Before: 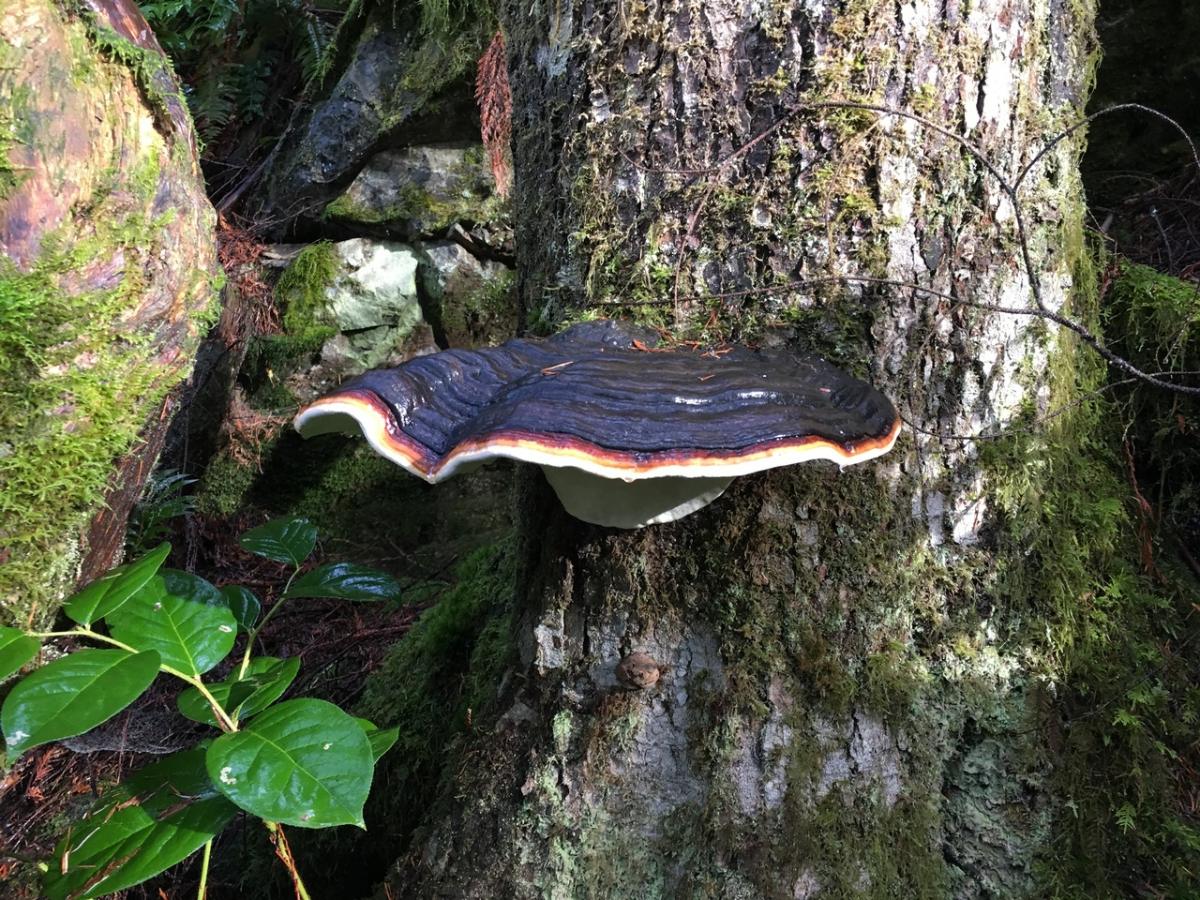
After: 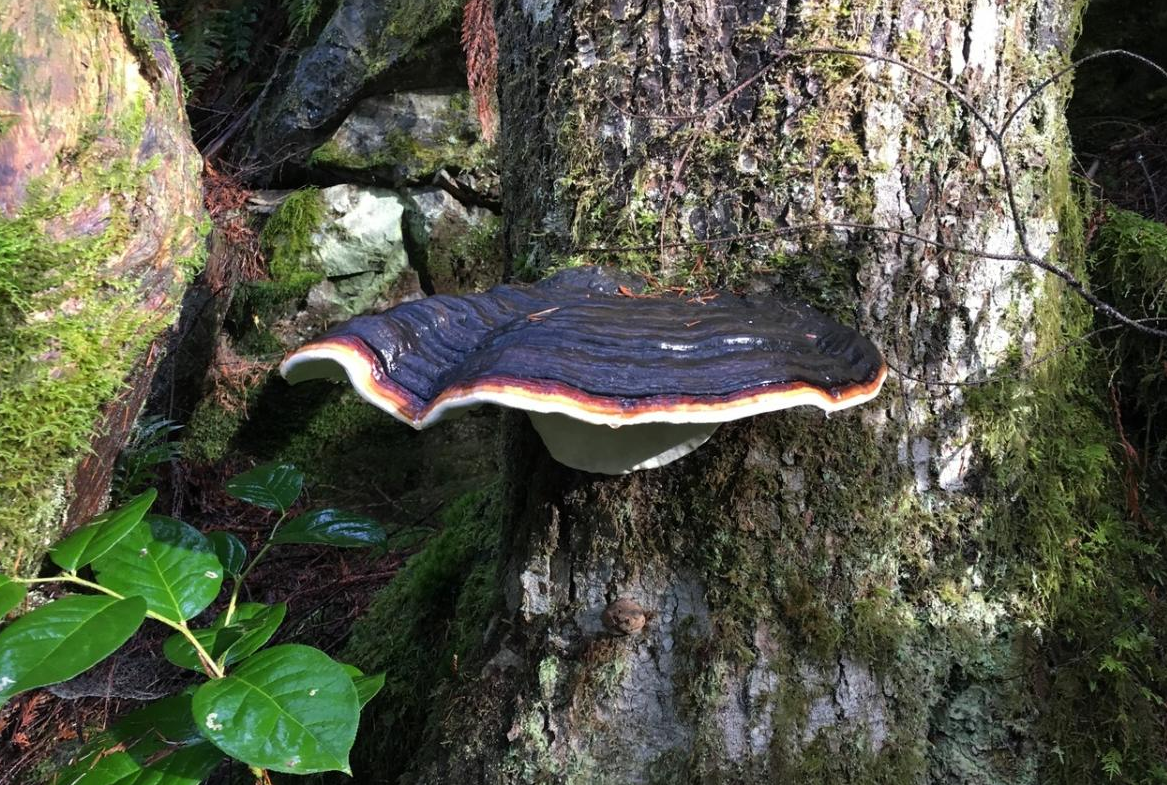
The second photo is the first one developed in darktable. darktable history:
crop: left 1.211%, top 6.098%, right 1.501%, bottom 6.635%
